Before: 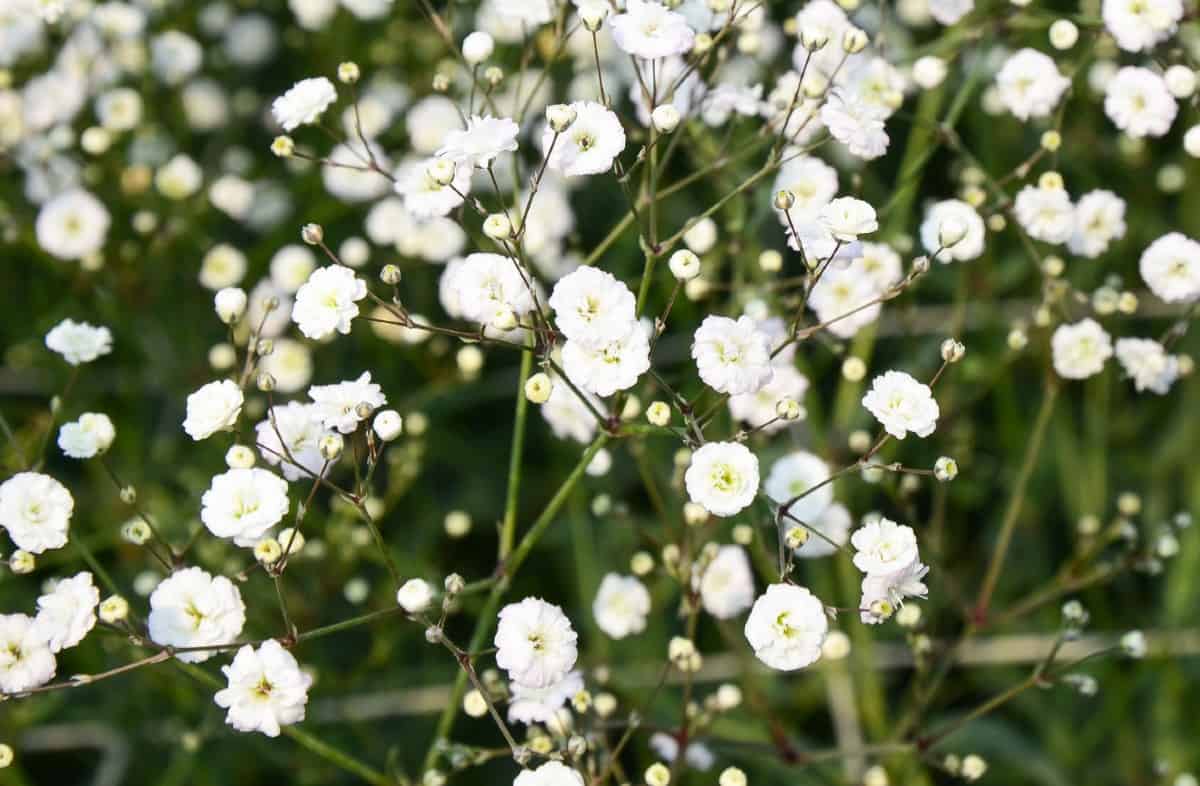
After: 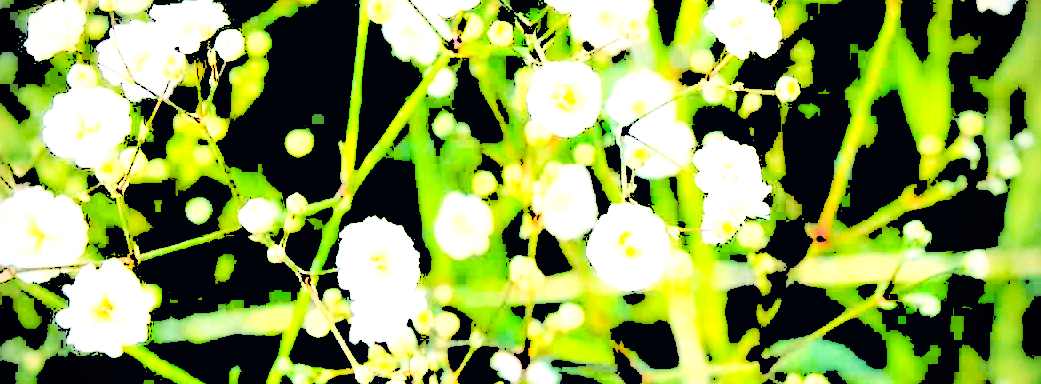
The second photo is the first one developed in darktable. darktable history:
levels: levels [0.246, 0.256, 0.506]
contrast brightness saturation: contrast 0.216
color balance rgb: shadows lift › chroma 2.013%, shadows lift › hue 216.97°, perceptual saturation grading › global saturation 74.319%, perceptual saturation grading › shadows -30.774%, contrast -29.682%
vignetting: on, module defaults
color correction: highlights a* 2.83, highlights b* 5.02, shadows a* -2.33, shadows b* -4.89, saturation 0.782
crop and rotate: left 13.234%, top 48.409%, bottom 2.73%
